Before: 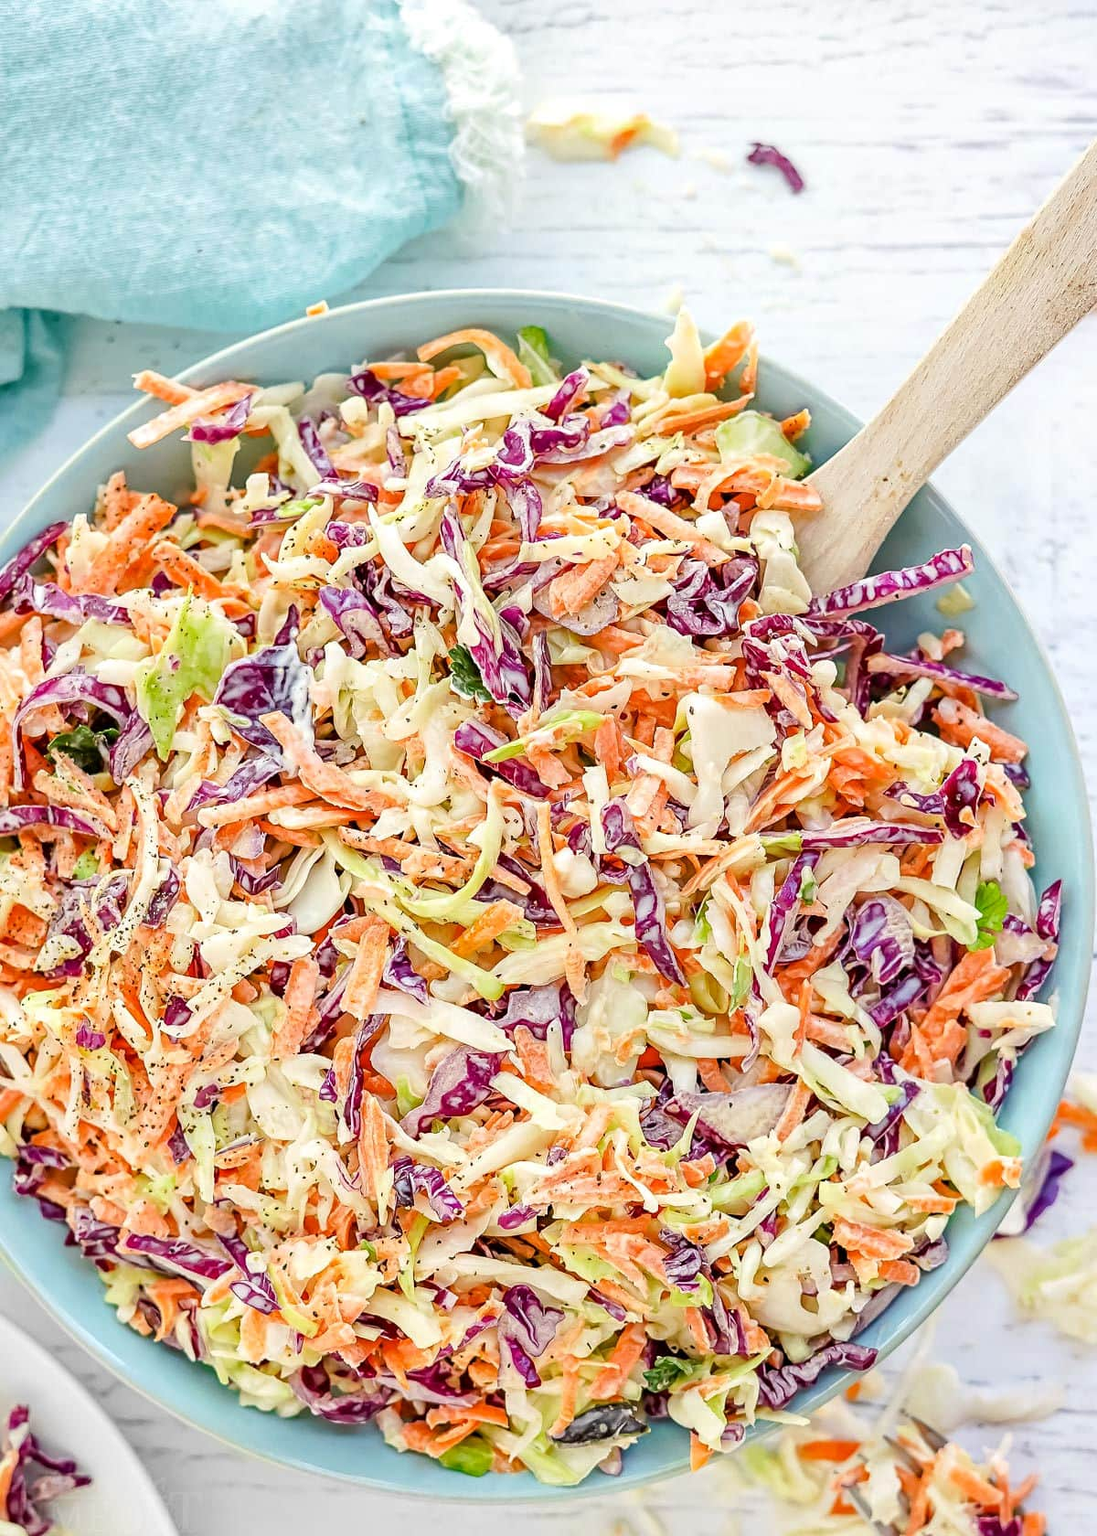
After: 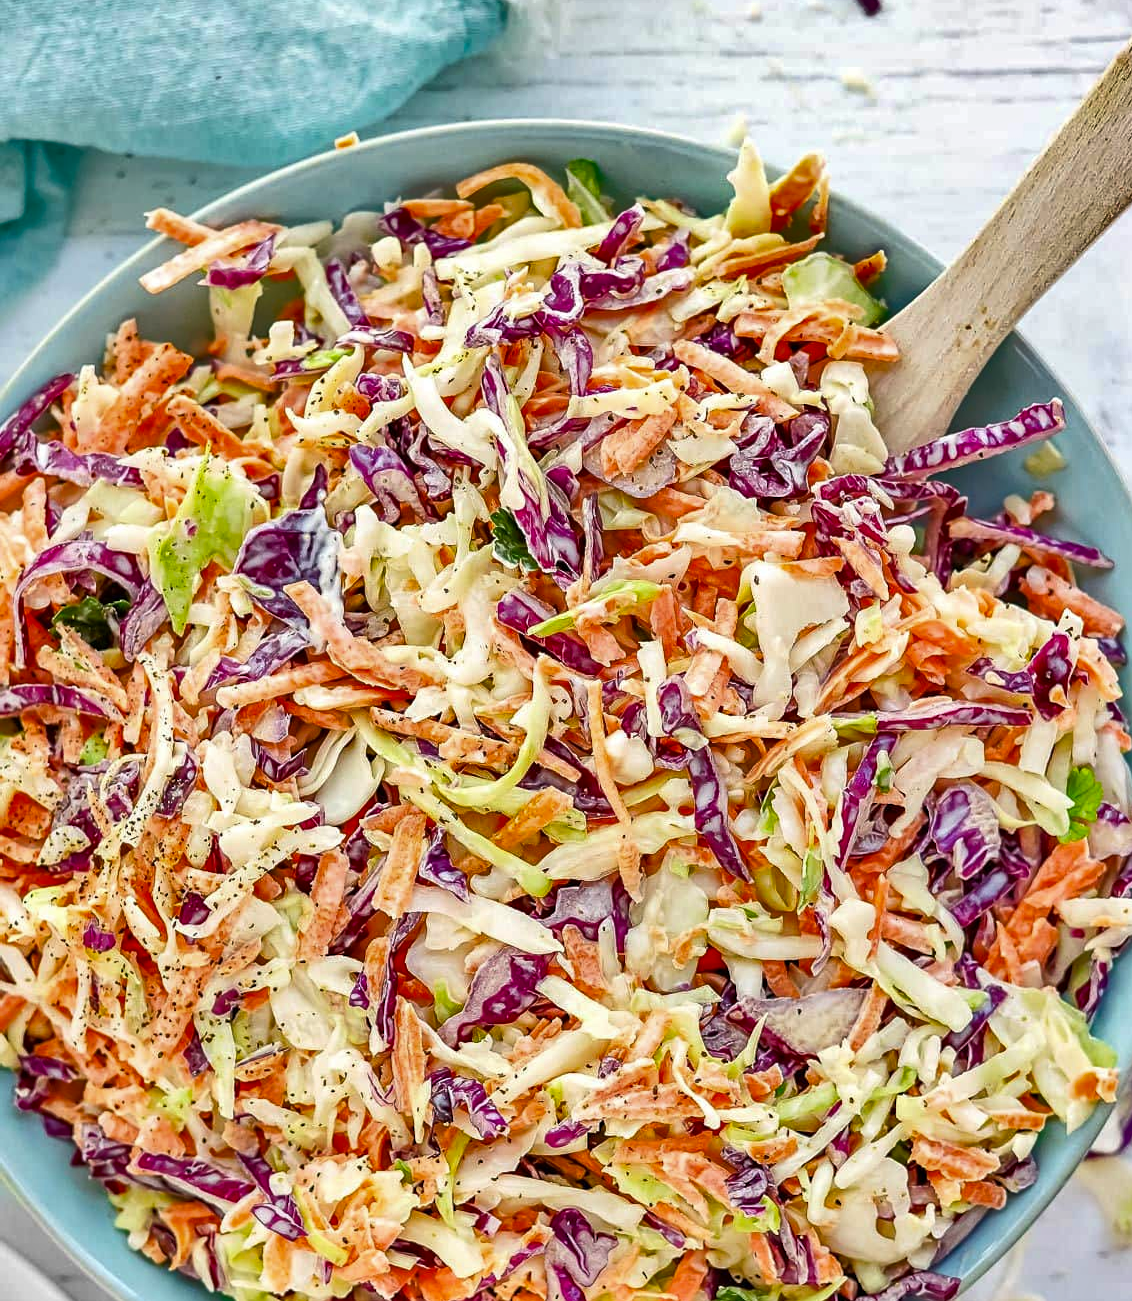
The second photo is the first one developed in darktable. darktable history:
shadows and highlights: radius 100.27, shadows 50.43, highlights -65.15, highlights color adjustment 51.95%, soften with gaussian
crop and rotate: angle 0.029°, top 11.743%, right 5.574%, bottom 10.734%
color balance rgb: perceptual saturation grading › global saturation 4.515%, global vibrance 14.325%
